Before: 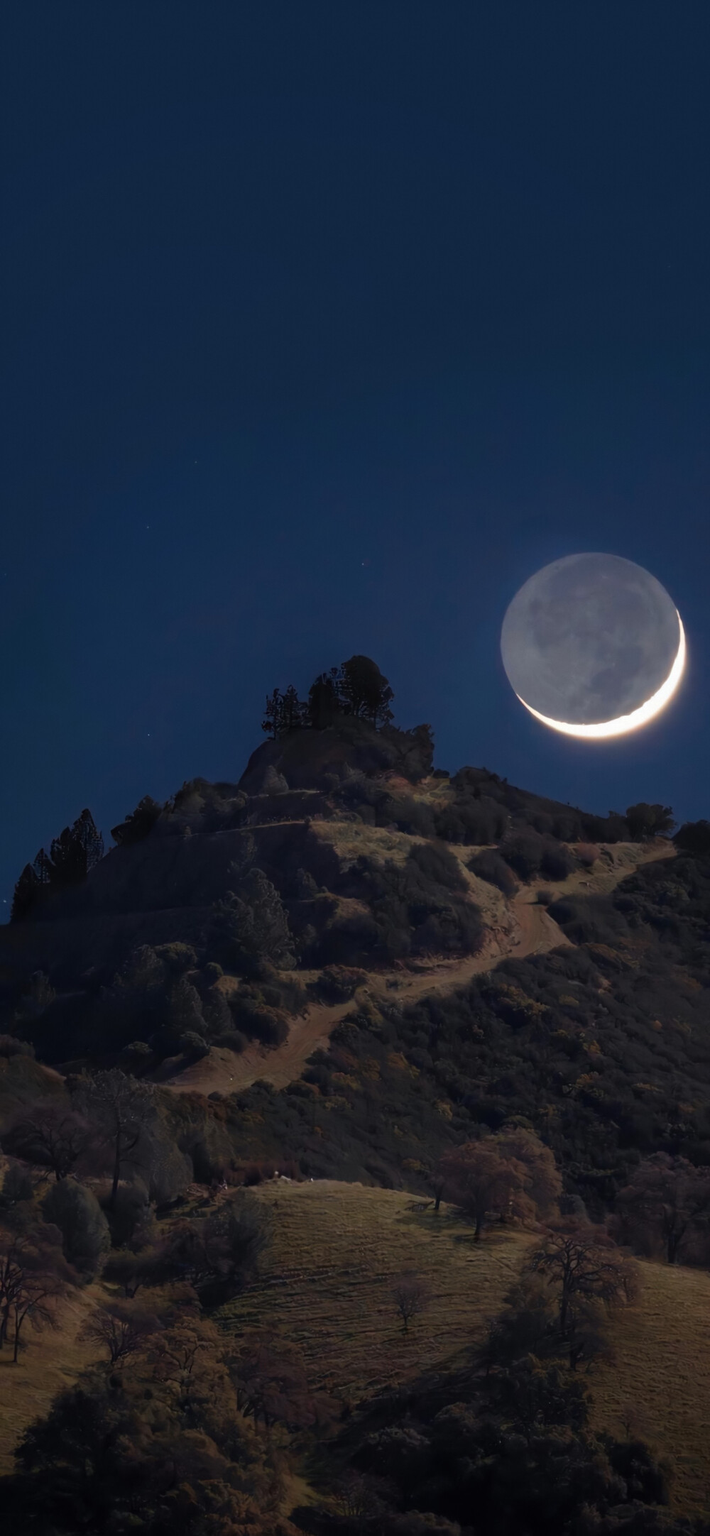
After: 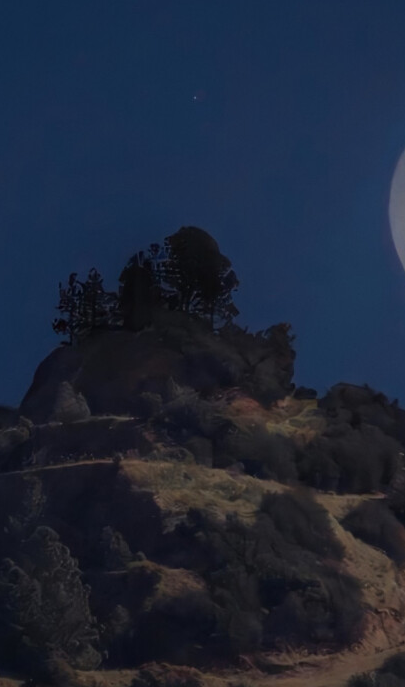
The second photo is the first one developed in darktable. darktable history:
crop: left 31.61%, top 32.219%, right 27.793%, bottom 36.025%
